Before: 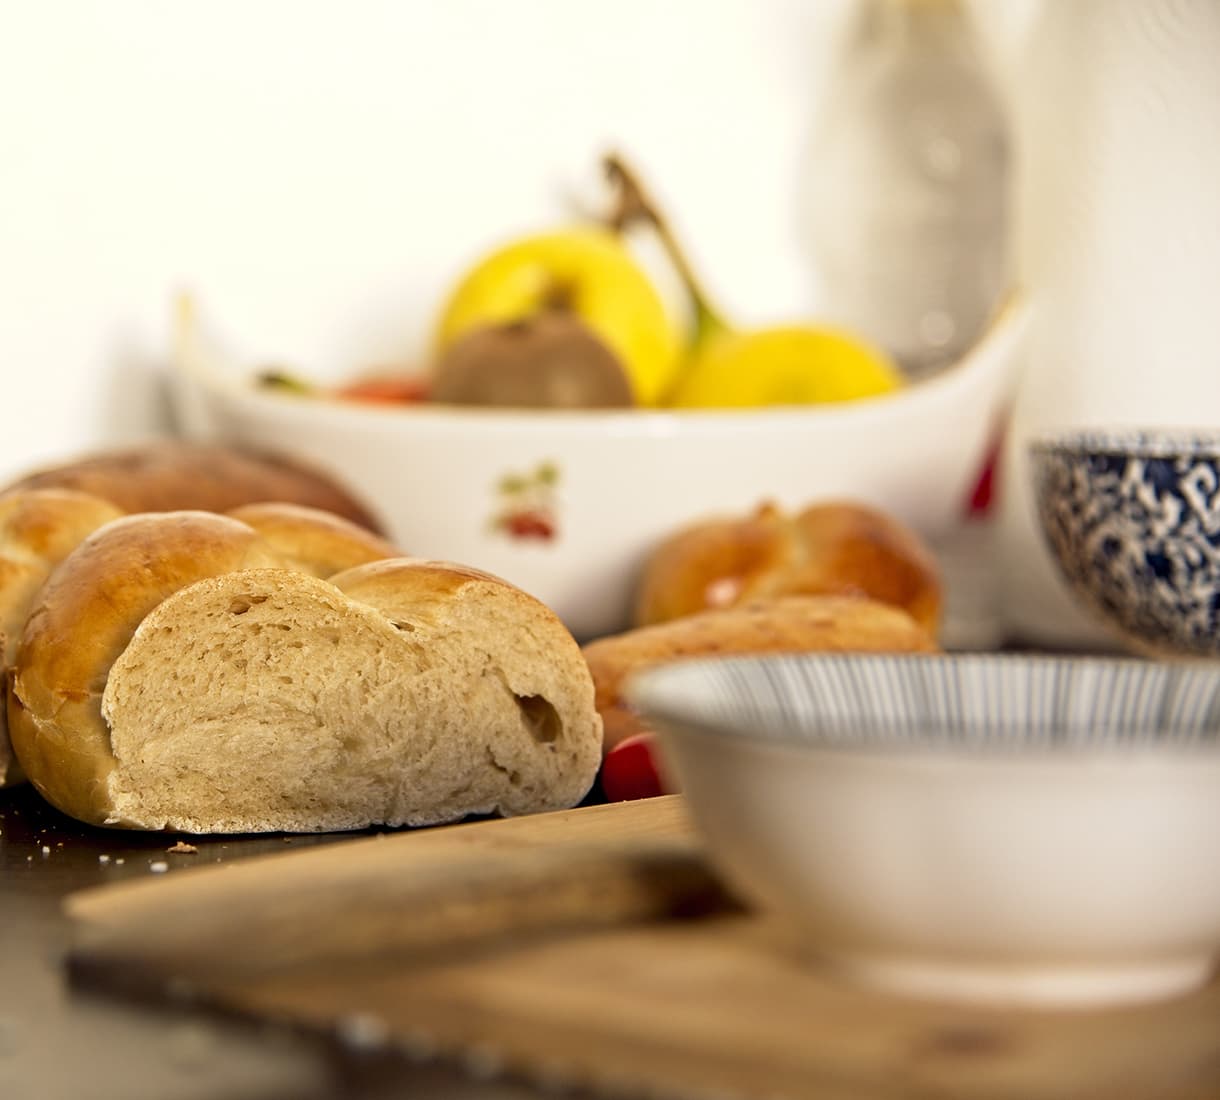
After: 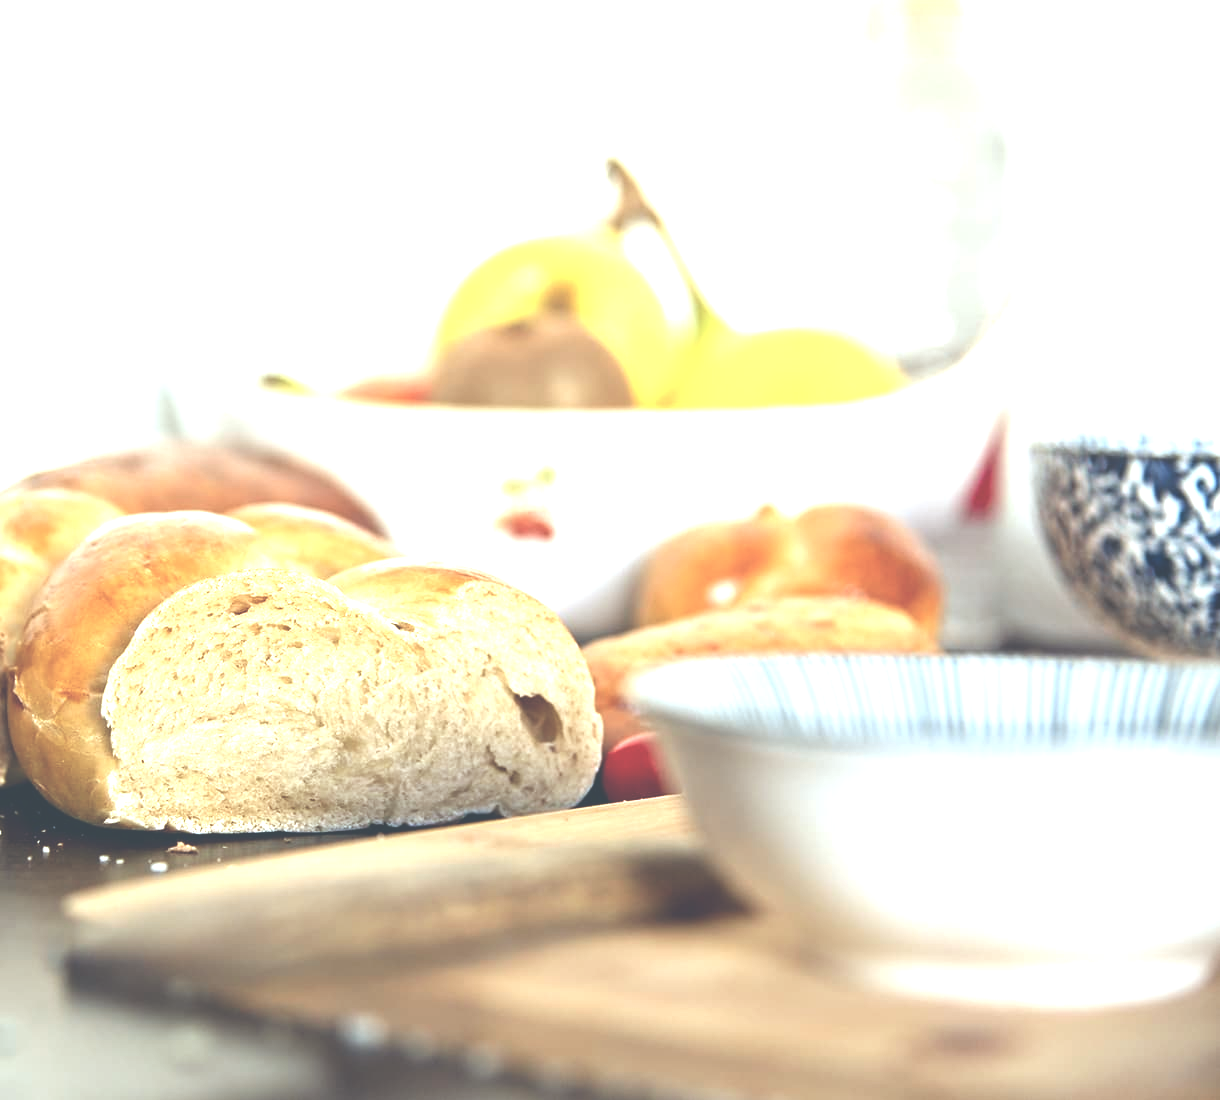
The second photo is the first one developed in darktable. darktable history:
color correction: highlights a* -10.69, highlights b* -19.19
exposure: black level correction -0.023, exposure 1.397 EV, compensate highlight preservation false
